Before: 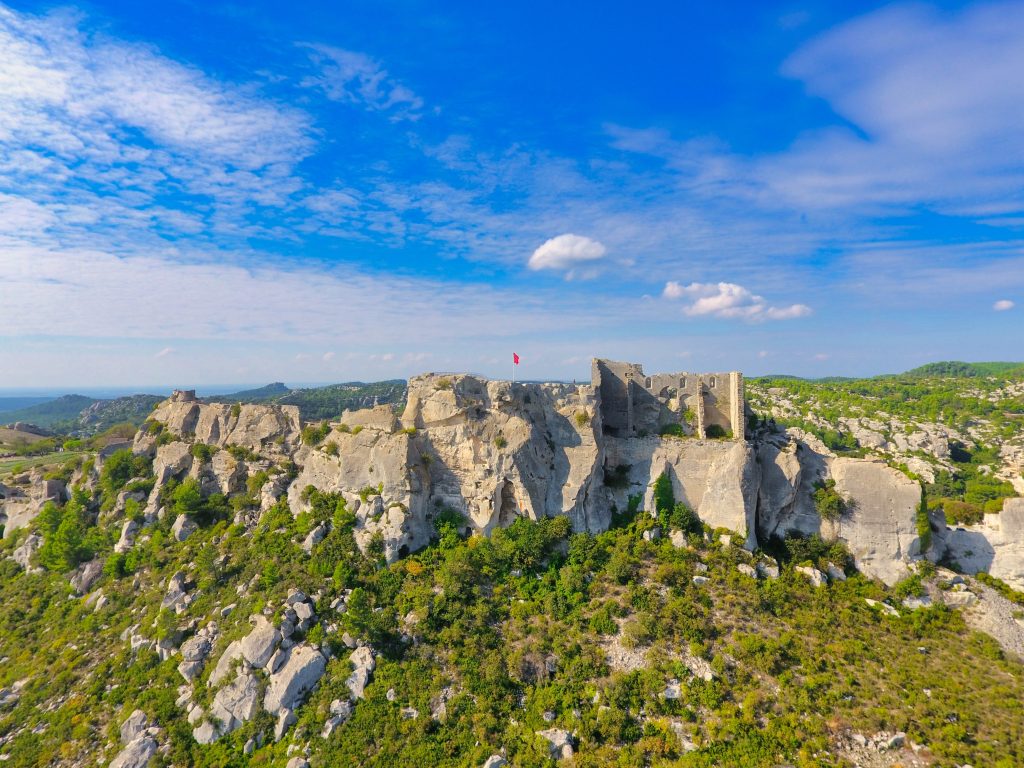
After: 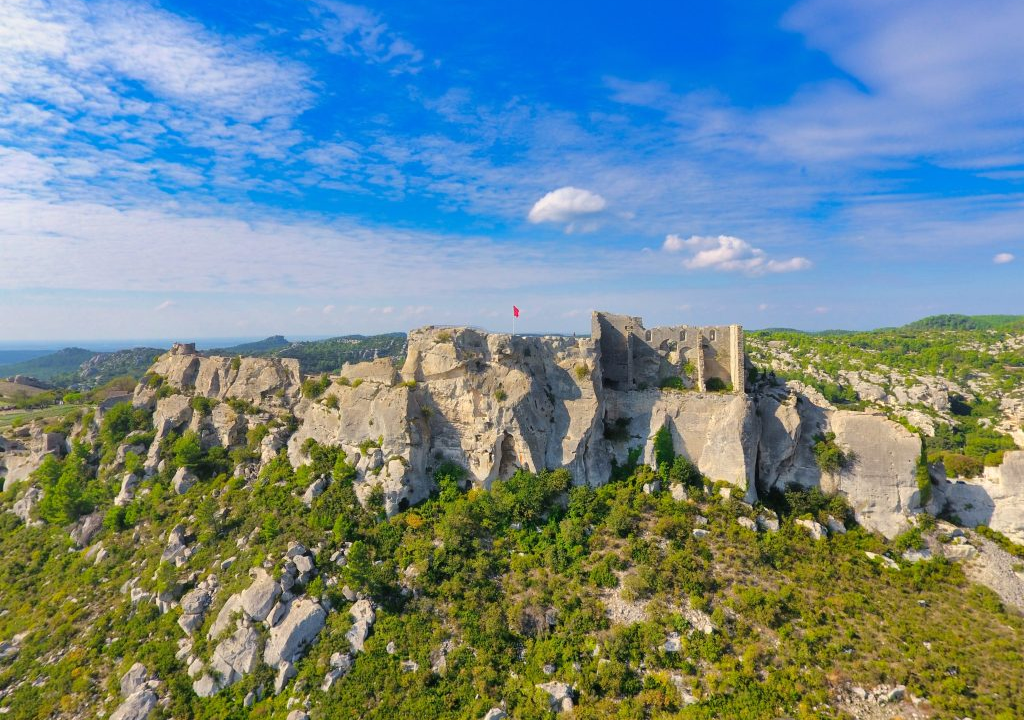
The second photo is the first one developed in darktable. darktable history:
tone equalizer: on, module defaults
crop and rotate: top 6.25%
